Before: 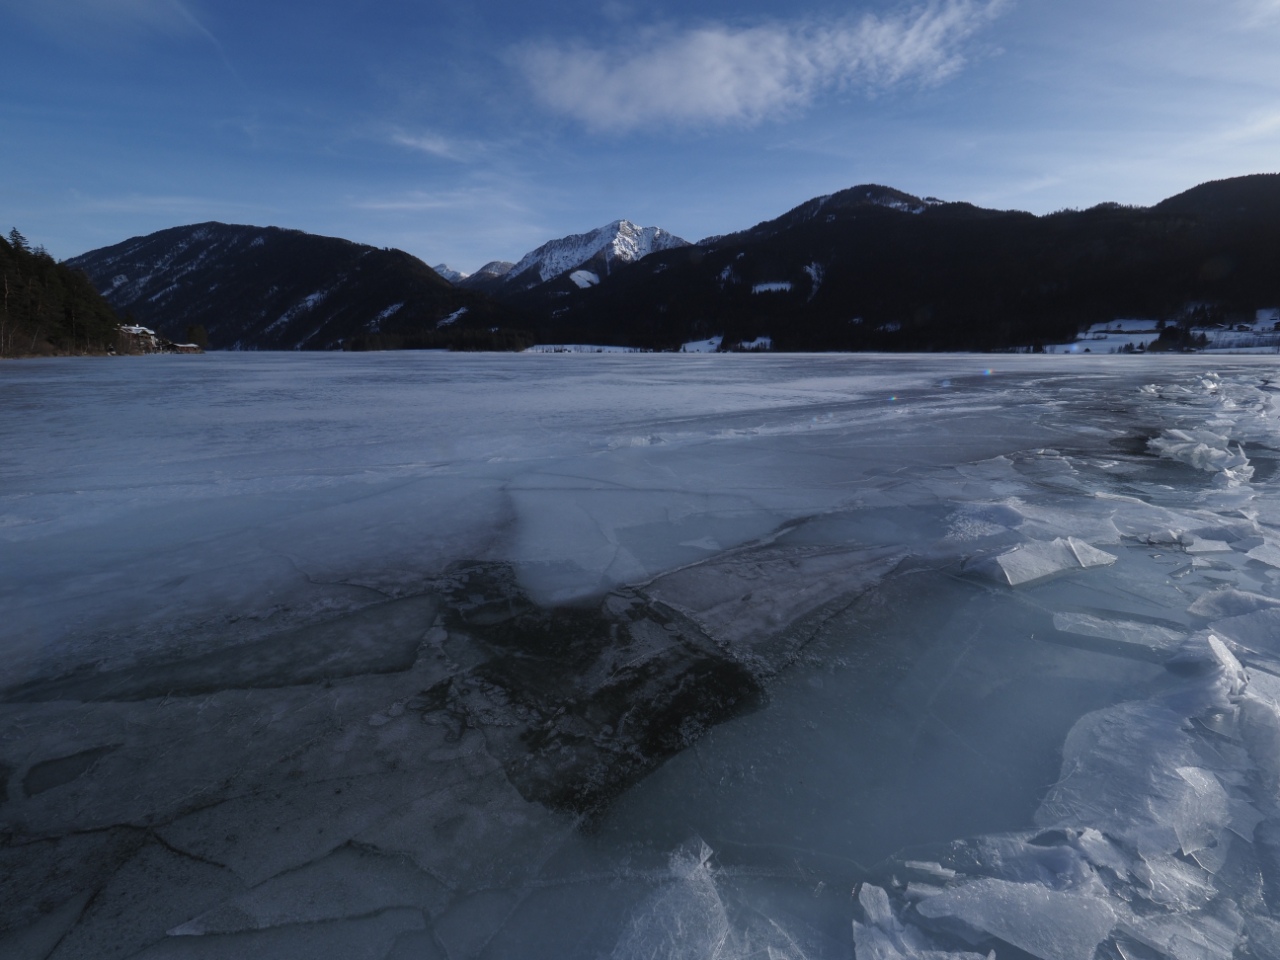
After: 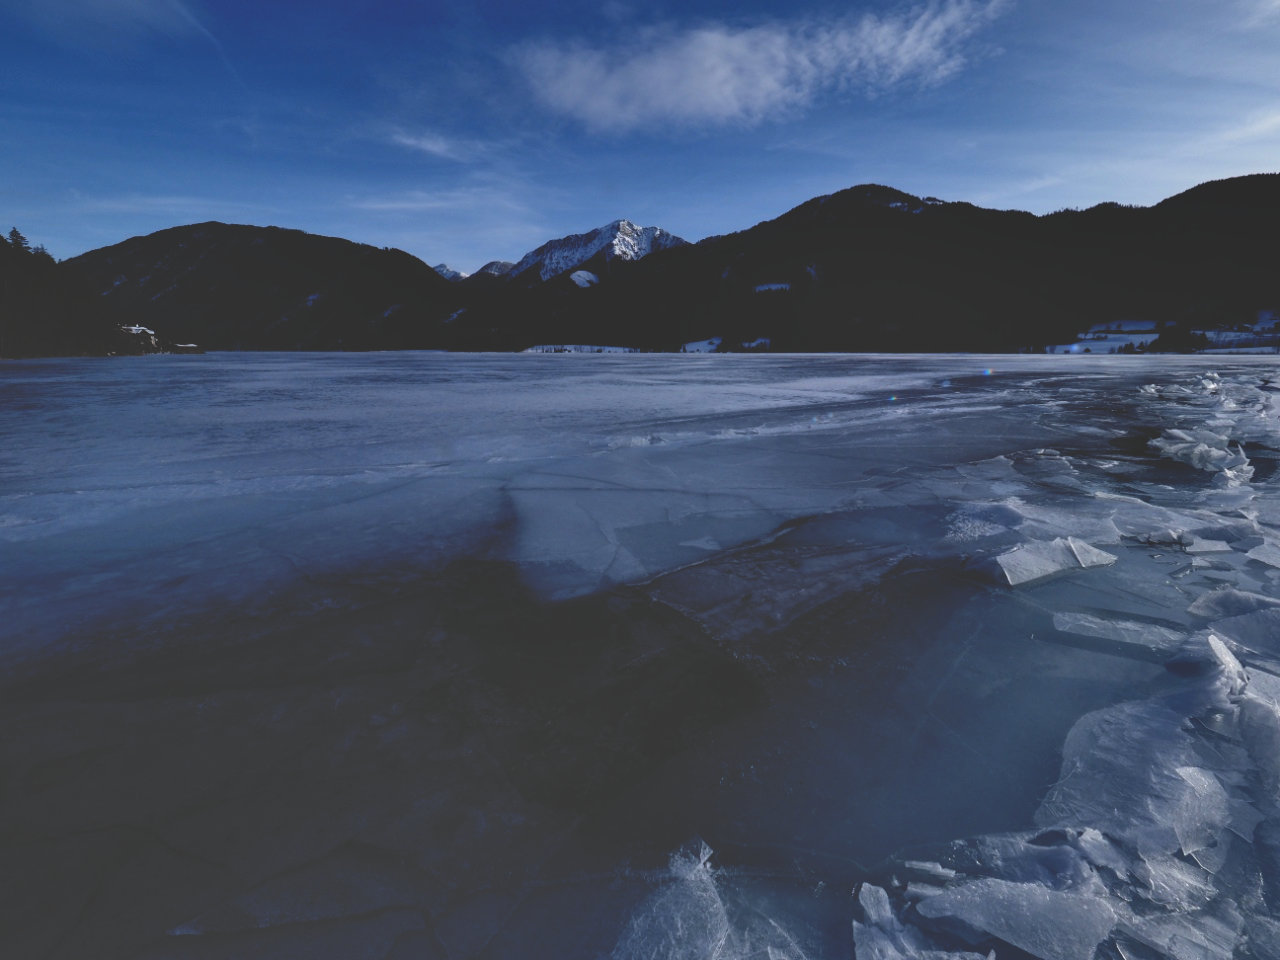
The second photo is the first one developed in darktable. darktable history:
shadows and highlights: shadows 52.51, soften with gaussian
base curve: curves: ch0 [(0, 0.02) (0.083, 0.036) (1, 1)], preserve colors none
